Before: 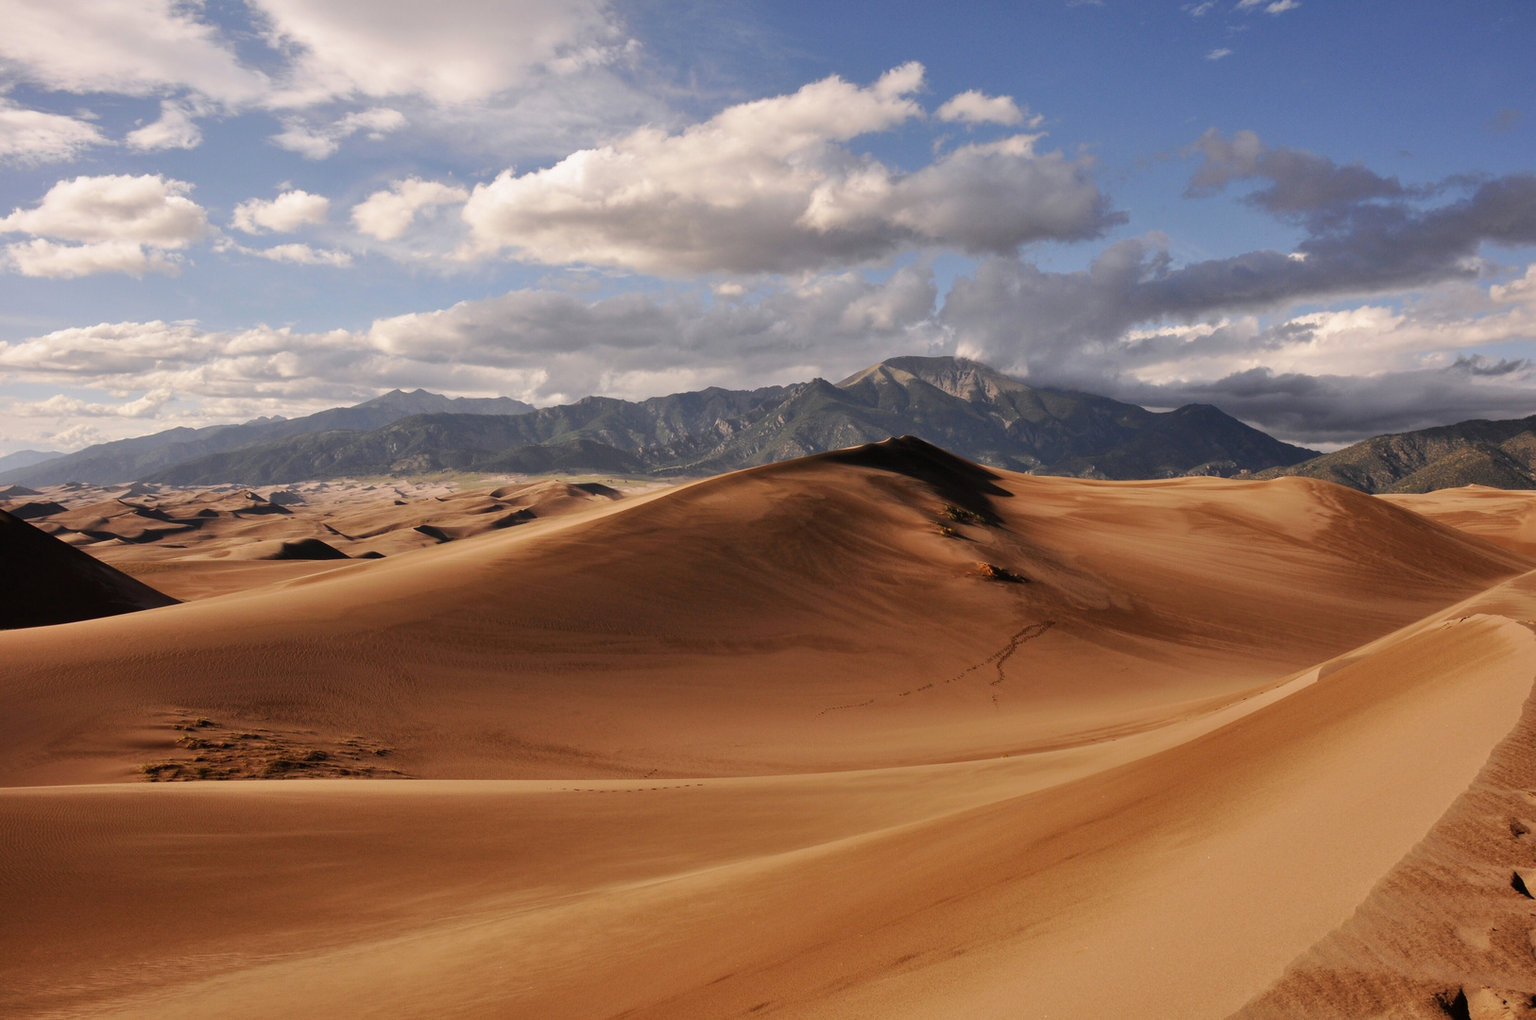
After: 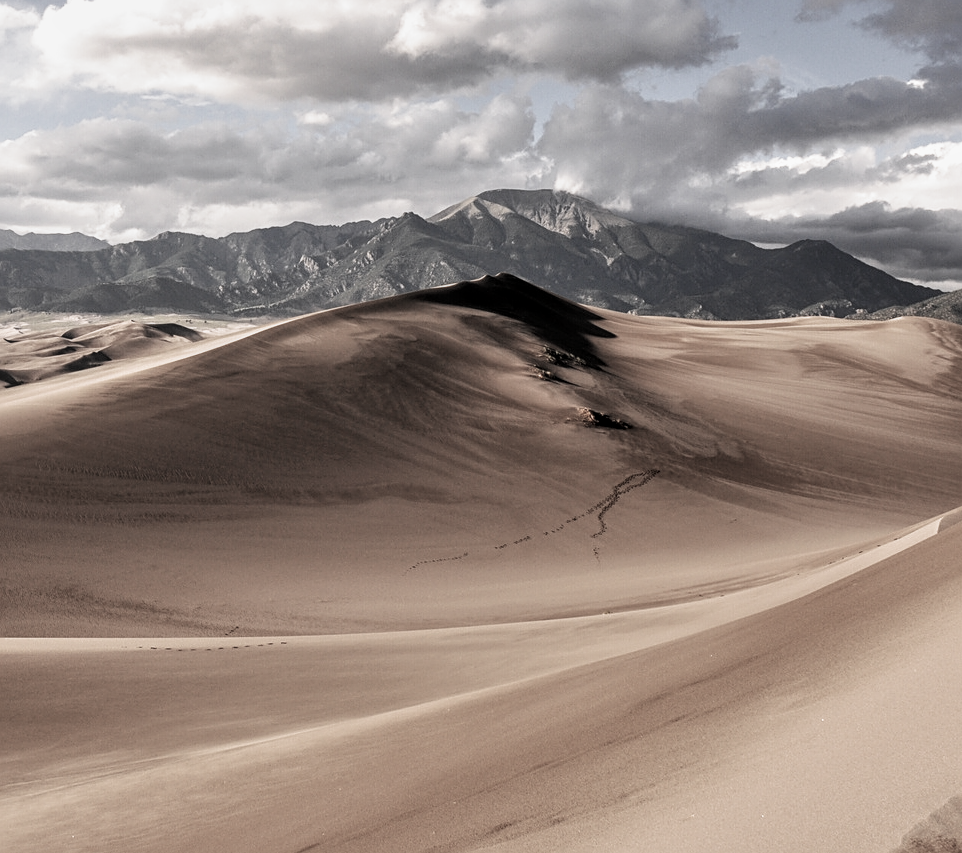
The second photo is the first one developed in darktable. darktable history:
crop and rotate: left 28.157%, top 17.475%, right 12.634%, bottom 3.465%
local contrast: on, module defaults
exposure: exposure 0.782 EV, compensate highlight preservation false
sharpen: on, module defaults
filmic rgb: black relative exposure -12.76 EV, white relative exposure 2.8 EV, target black luminance 0%, hardness 8.58, latitude 70.68%, contrast 1.134, shadows ↔ highlights balance -0.791%, color science v5 (2021), contrast in shadows safe, contrast in highlights safe
color zones: curves: ch1 [(0, 0.153) (0.143, 0.15) (0.286, 0.151) (0.429, 0.152) (0.571, 0.152) (0.714, 0.151) (0.857, 0.151) (1, 0.153)]
tone curve: curves: ch0 [(0, 0.029) (0.253, 0.237) (1, 0.945)]; ch1 [(0, 0) (0.401, 0.42) (0.442, 0.47) (0.492, 0.498) (0.511, 0.523) (0.557, 0.565) (0.66, 0.683) (1, 1)]; ch2 [(0, 0) (0.394, 0.413) (0.5, 0.5) (0.578, 0.568) (1, 1)], preserve colors none
